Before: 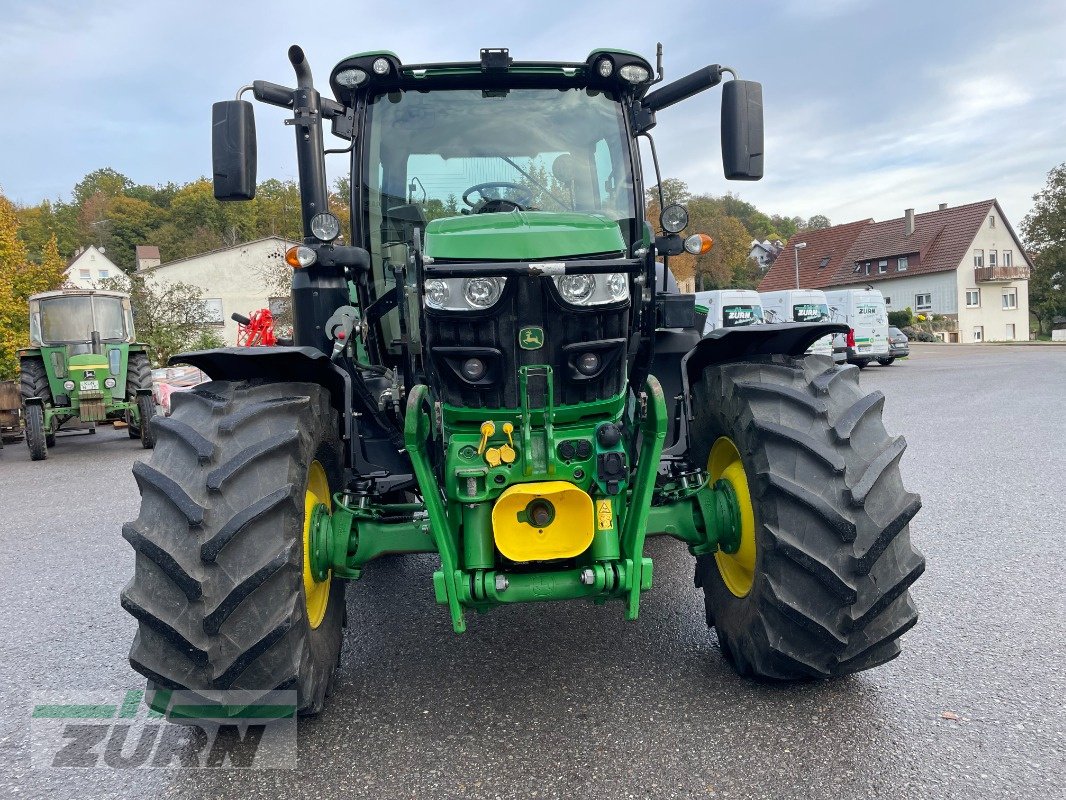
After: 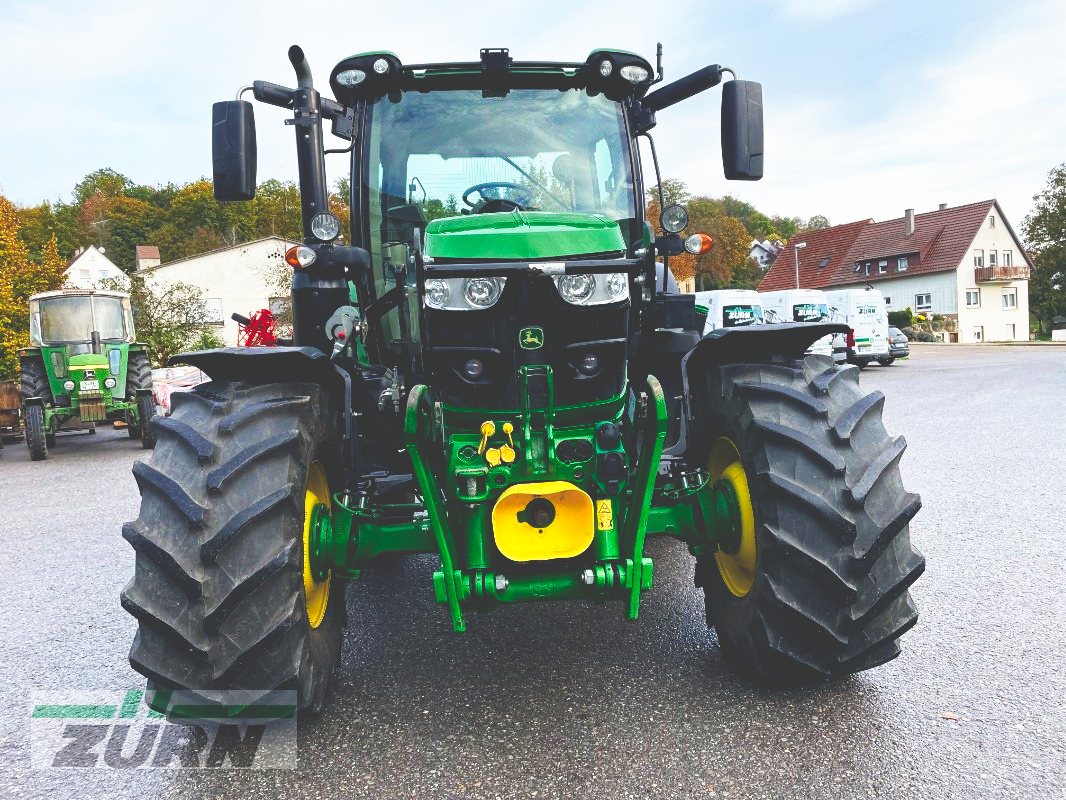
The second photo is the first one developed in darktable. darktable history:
color balance rgb: perceptual saturation grading › global saturation 20%, perceptual saturation grading › highlights -25.171%, perceptual saturation grading › shadows 49.418%, perceptual brilliance grading › global brilliance 2.701%, perceptual brilliance grading › highlights -2.829%, perceptual brilliance grading › shadows 2.706%, saturation formula JzAzBz (2021)
base curve: curves: ch0 [(0, 0.036) (0.007, 0.037) (0.604, 0.887) (1, 1)], preserve colors none
